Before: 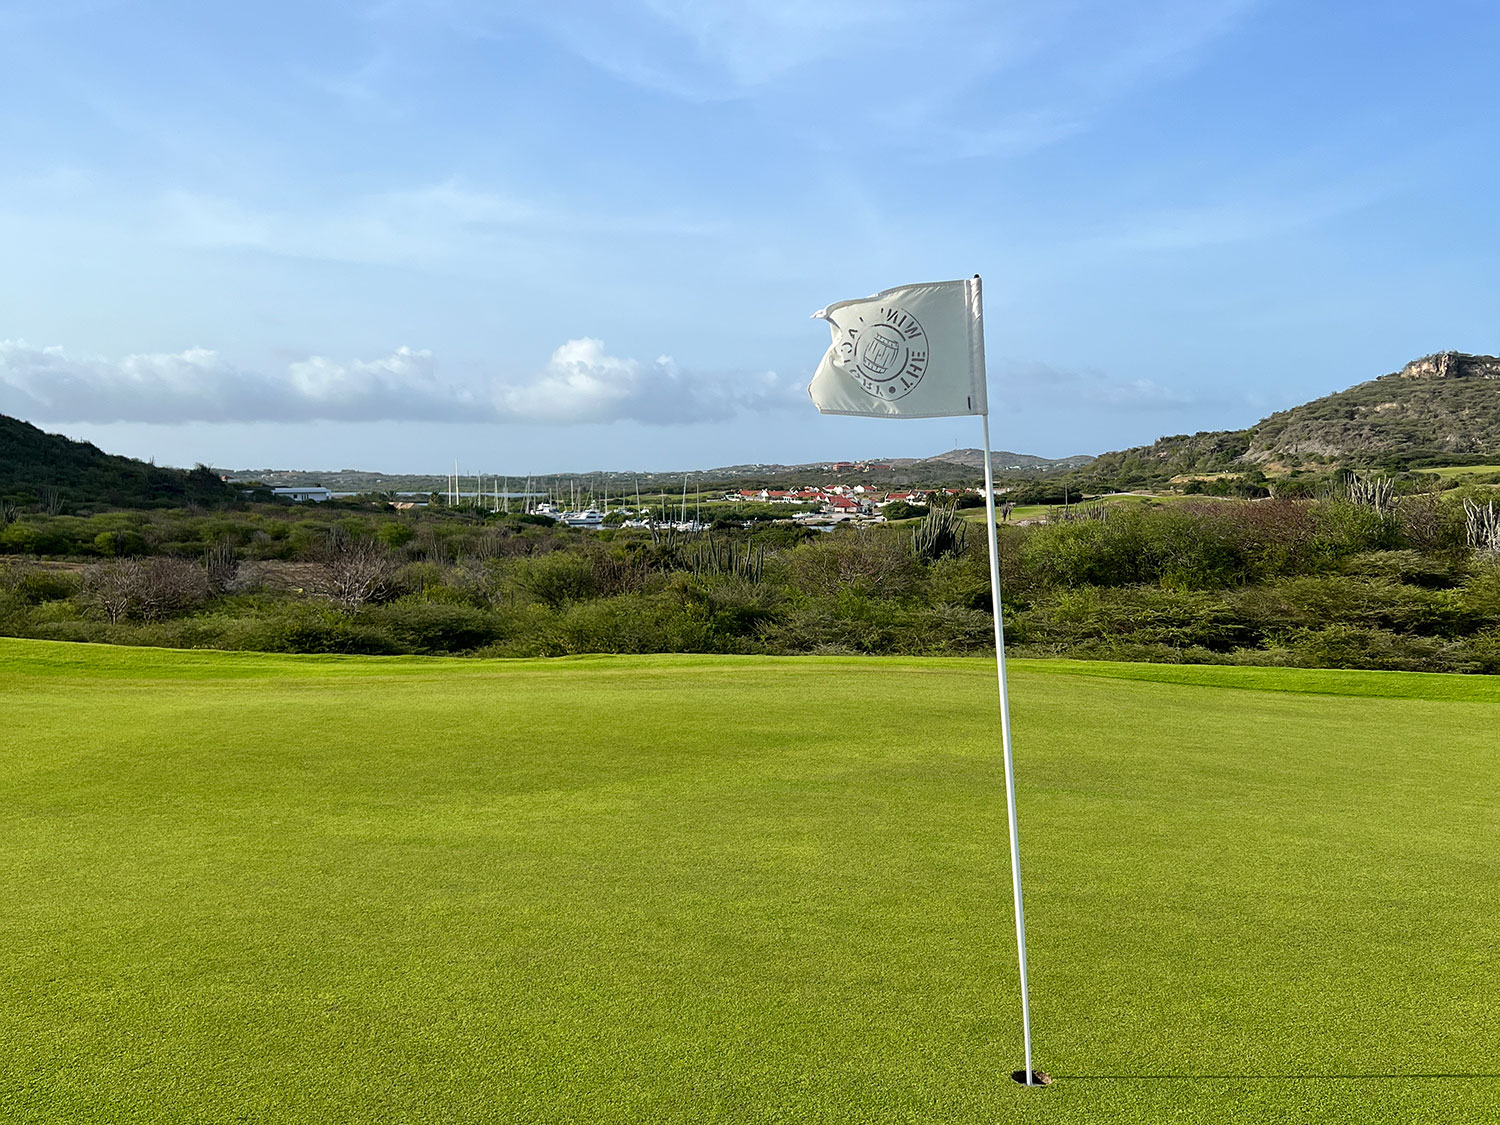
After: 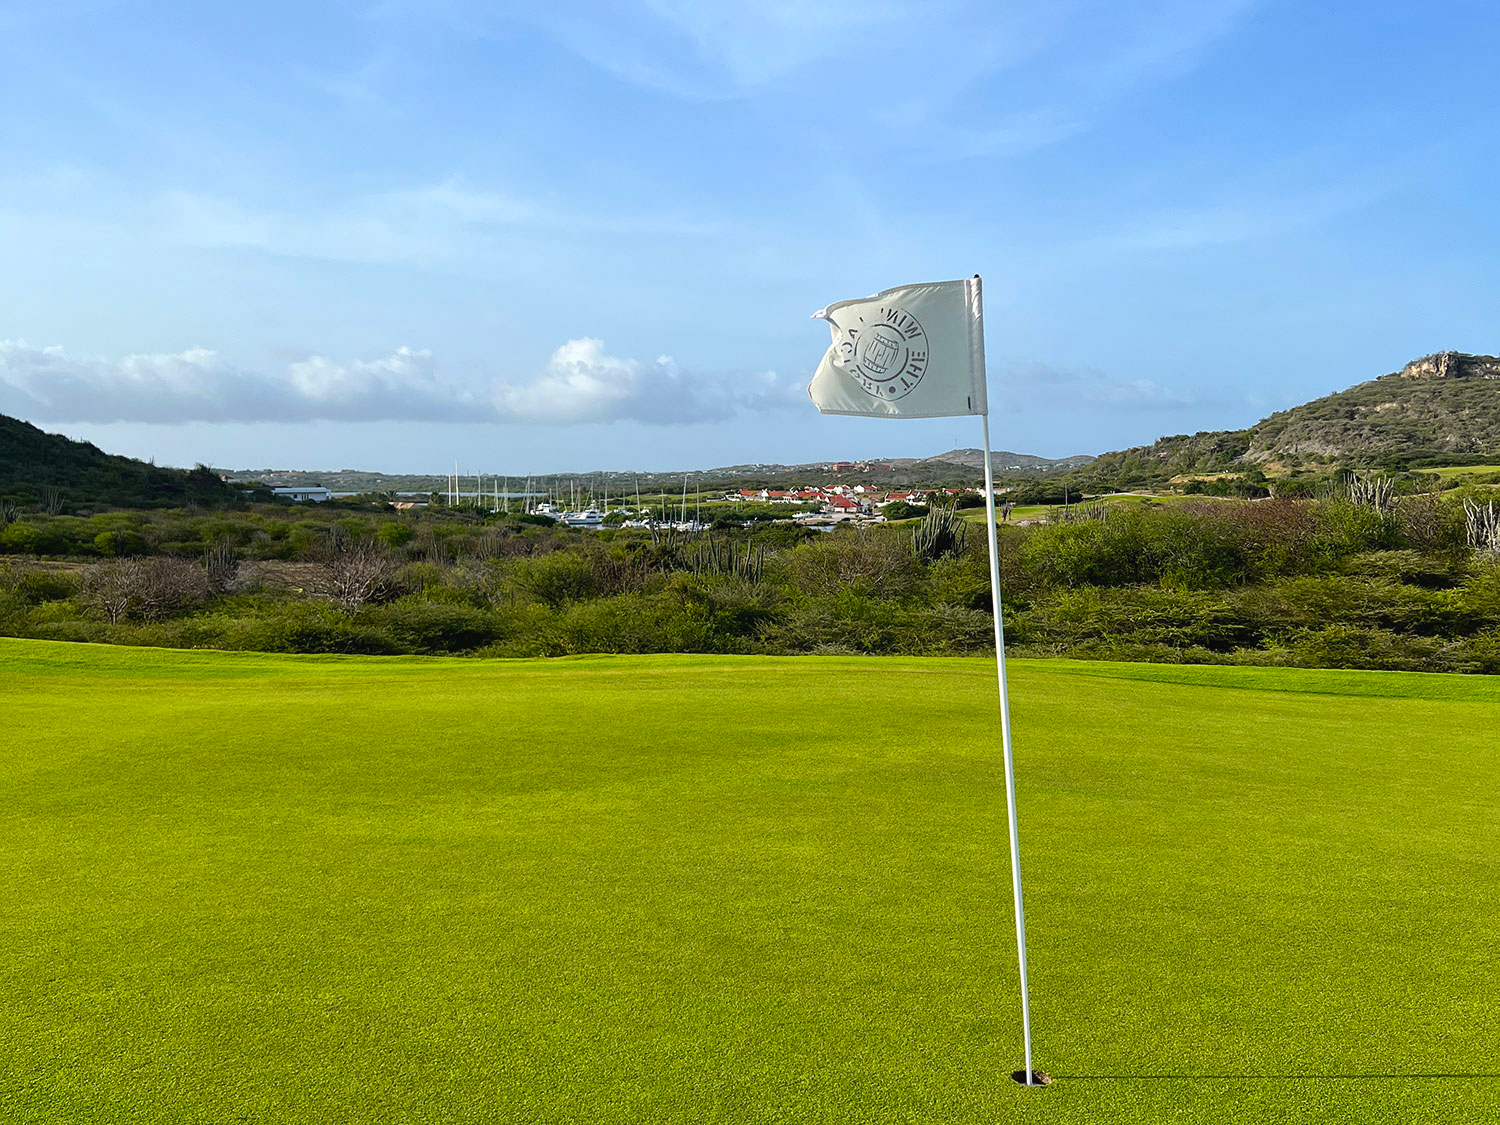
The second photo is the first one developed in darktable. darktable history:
color balance rgb: global offset › luminance 0.239%, perceptual saturation grading › global saturation 19.927%
